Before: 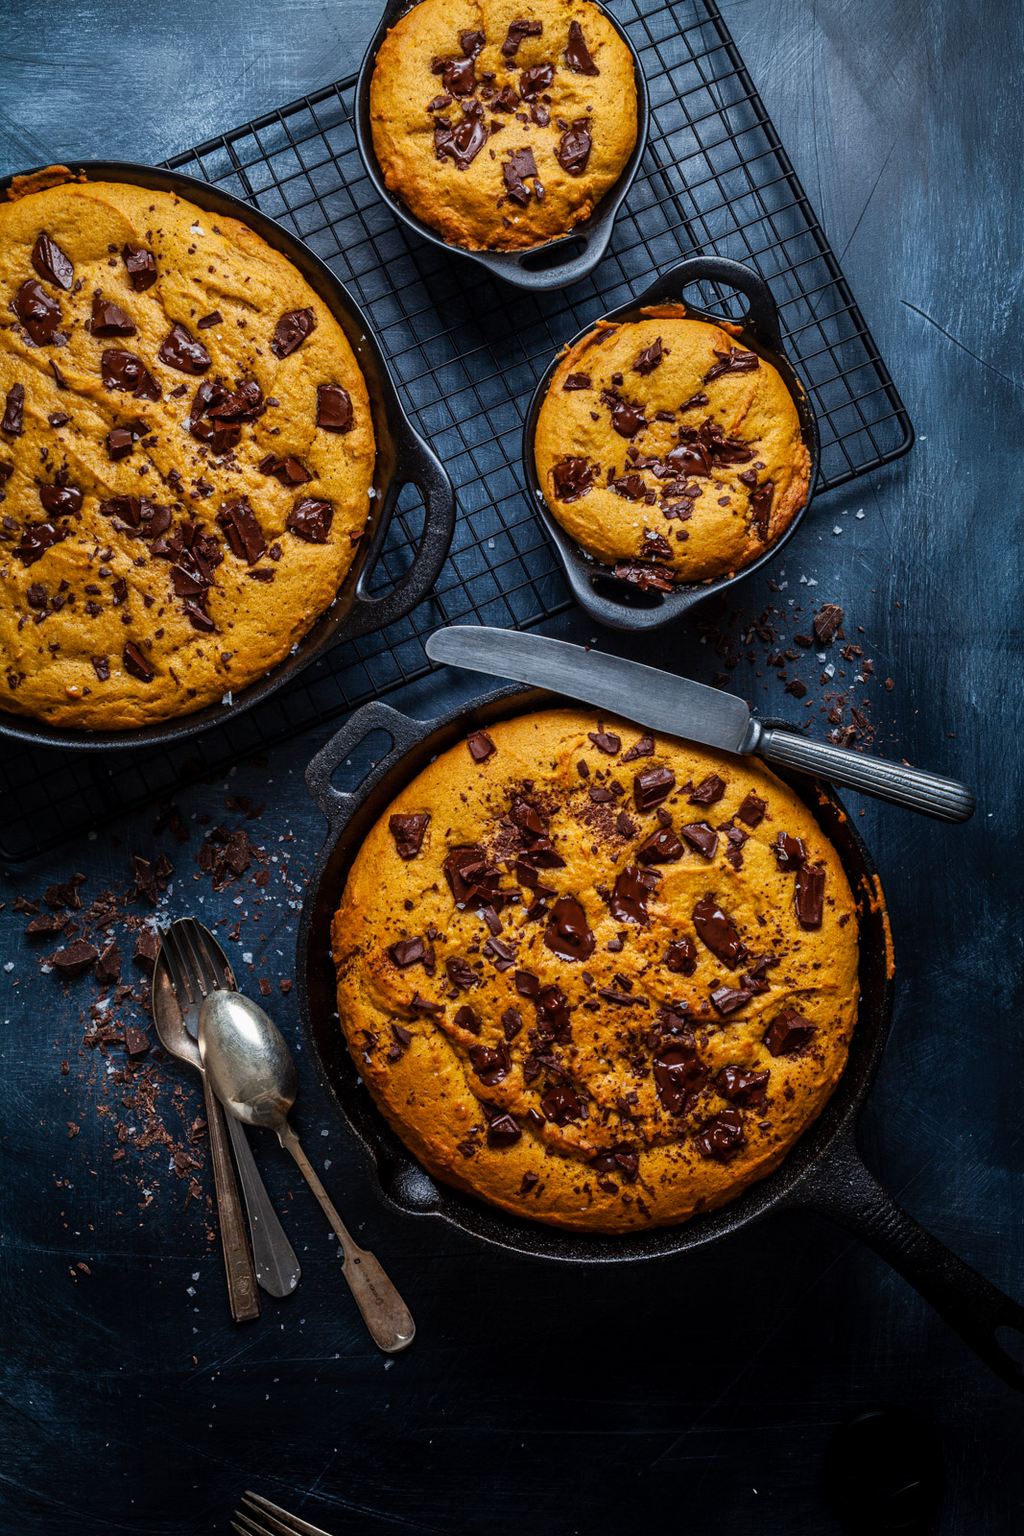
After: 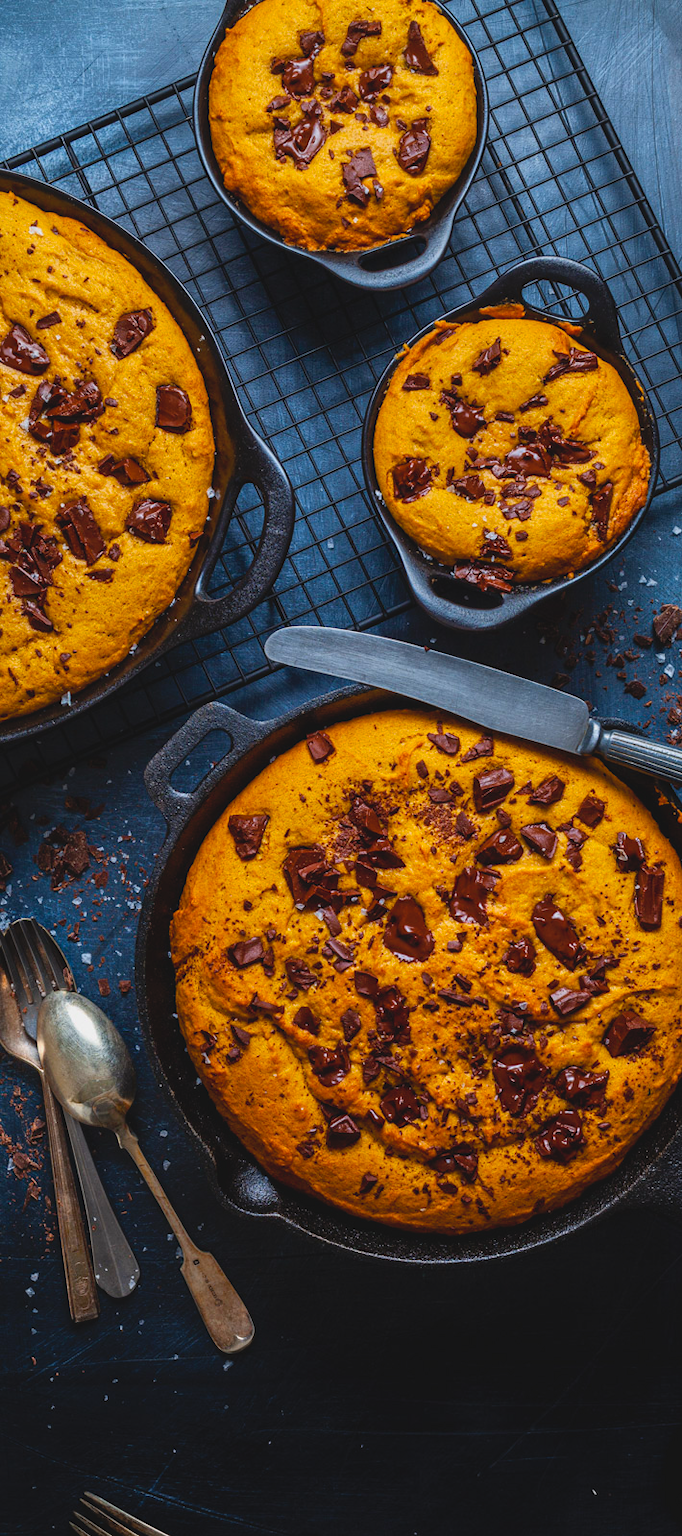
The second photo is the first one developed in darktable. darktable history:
contrast brightness saturation: contrast -0.1, brightness 0.05, saturation 0.08
crop and rotate: left 15.754%, right 17.579%
color balance rgb: perceptual saturation grading › global saturation 20%, global vibrance 20%
